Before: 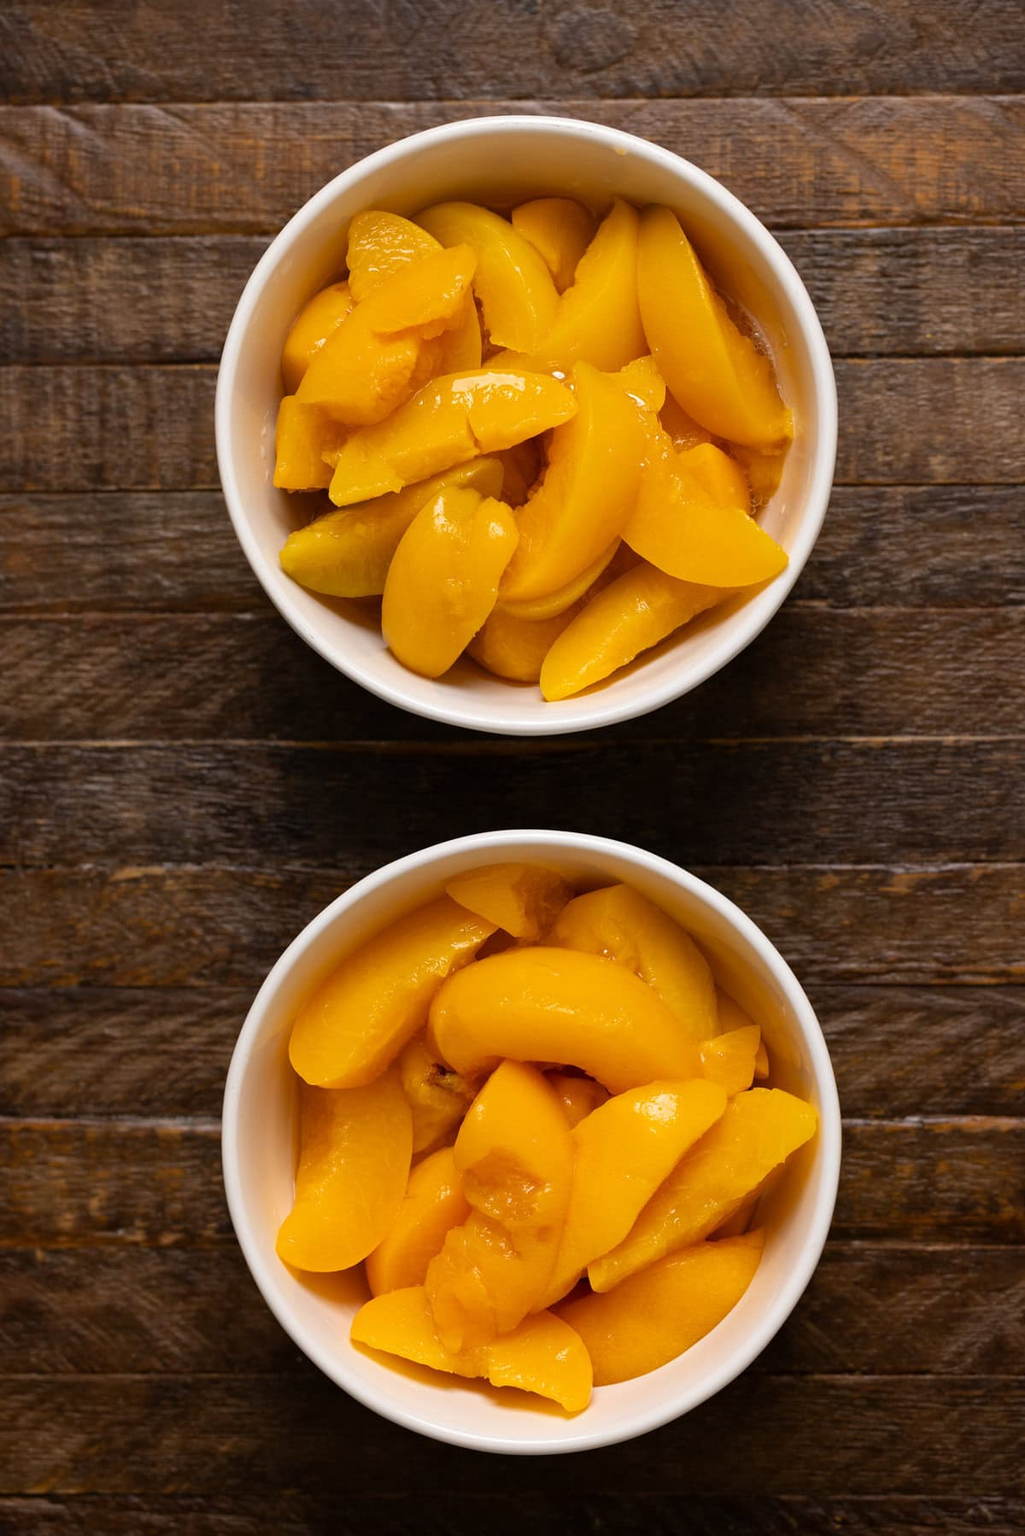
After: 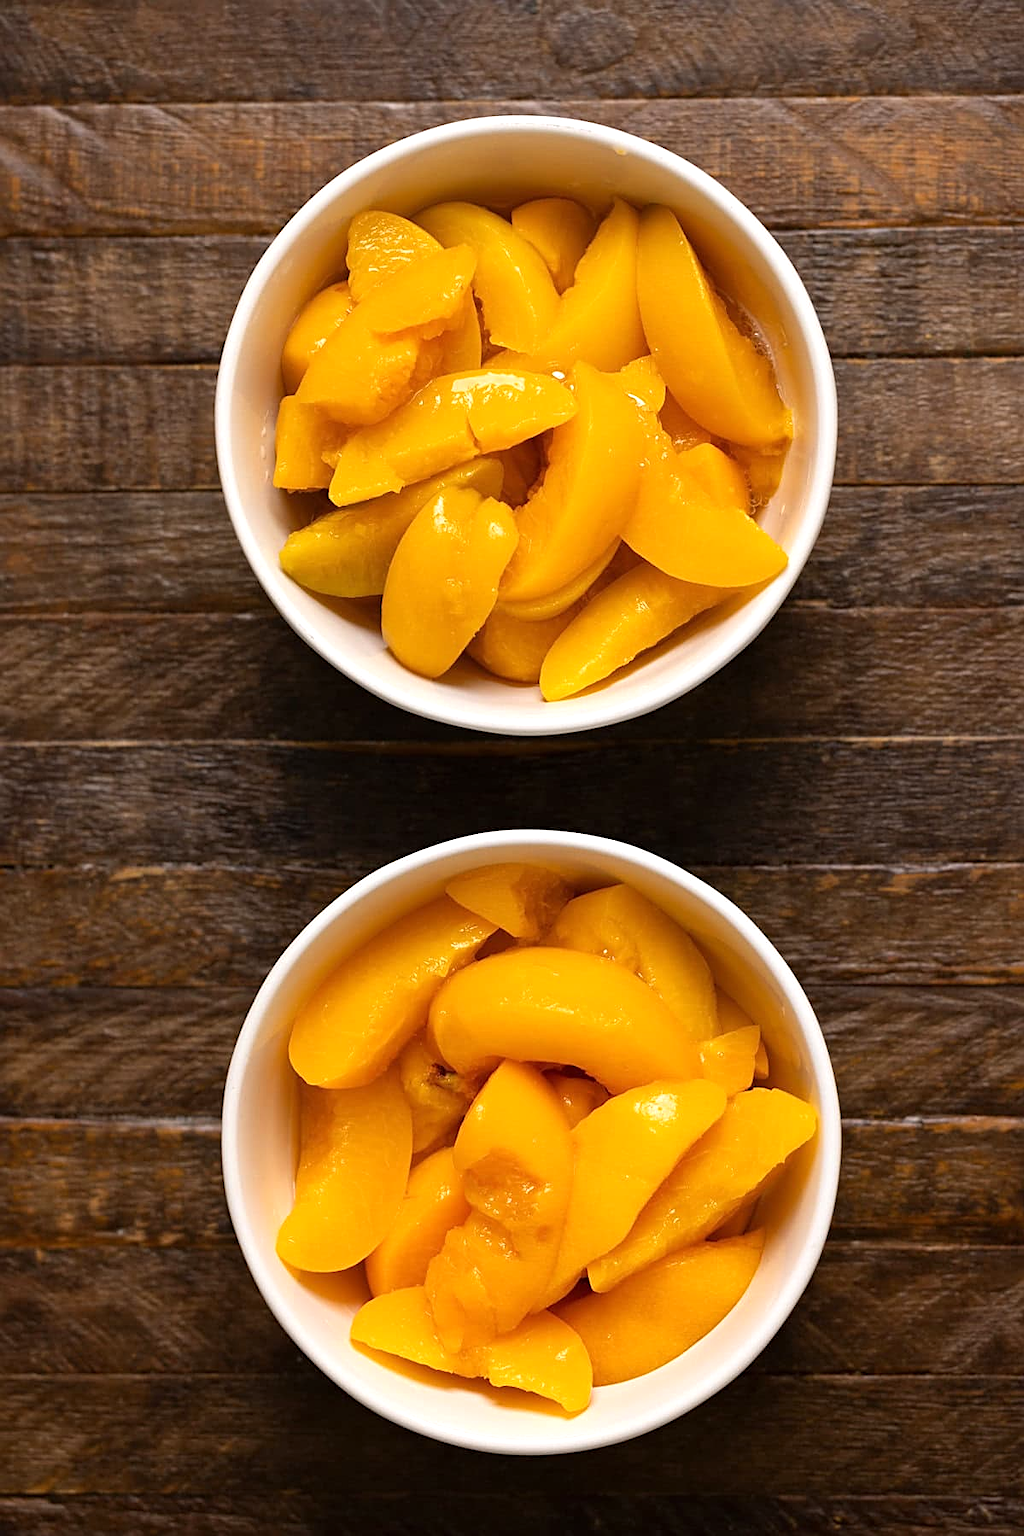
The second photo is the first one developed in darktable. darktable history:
exposure: exposure 0.367 EV, compensate highlight preservation false
sharpen: on, module defaults
